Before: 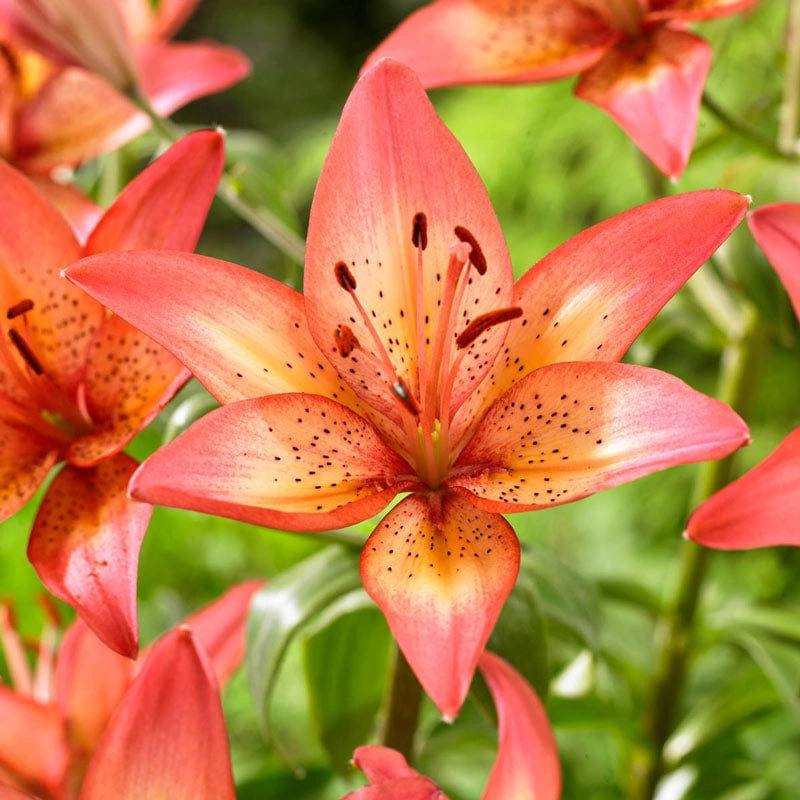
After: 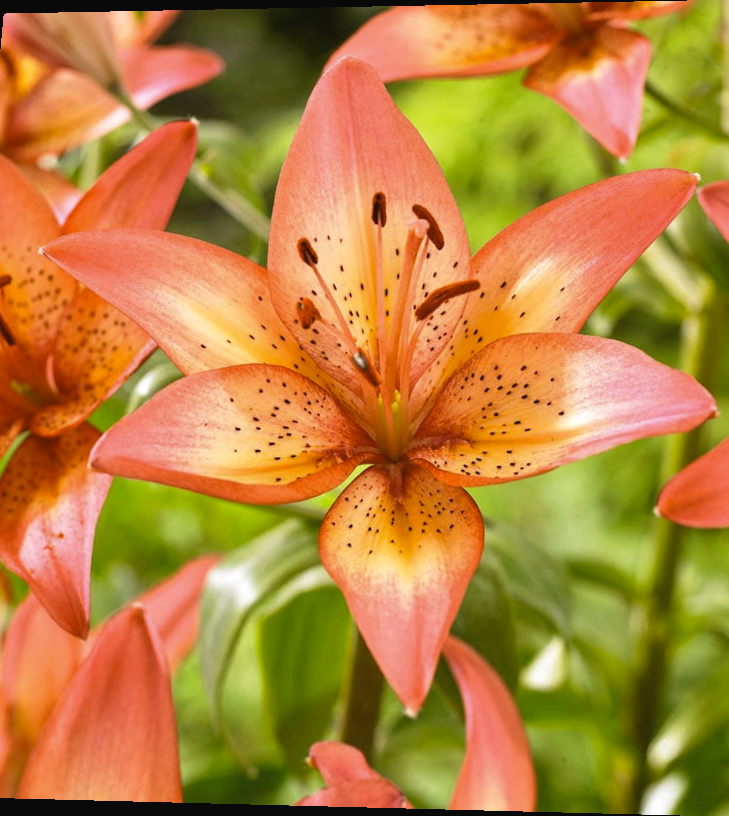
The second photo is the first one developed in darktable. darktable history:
color contrast: green-magenta contrast 0.8, blue-yellow contrast 1.1, unbound 0
rotate and perspective: rotation 0.128°, lens shift (vertical) -0.181, lens shift (horizontal) -0.044, shear 0.001, automatic cropping off
crop: left 7.598%, right 7.873%
exposure: black level correction -0.003, exposure 0.04 EV, compensate highlight preservation false
